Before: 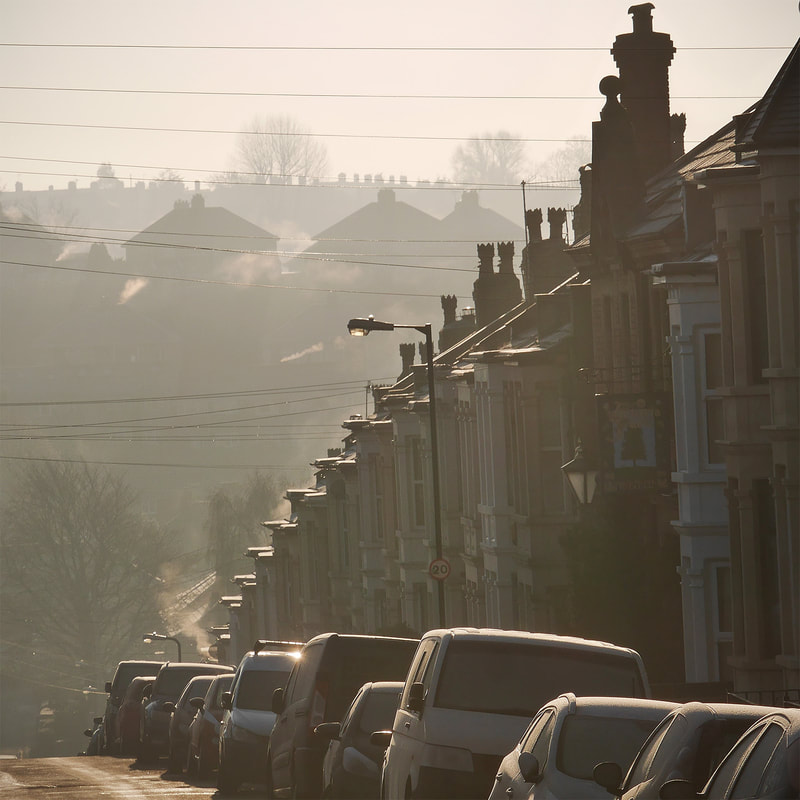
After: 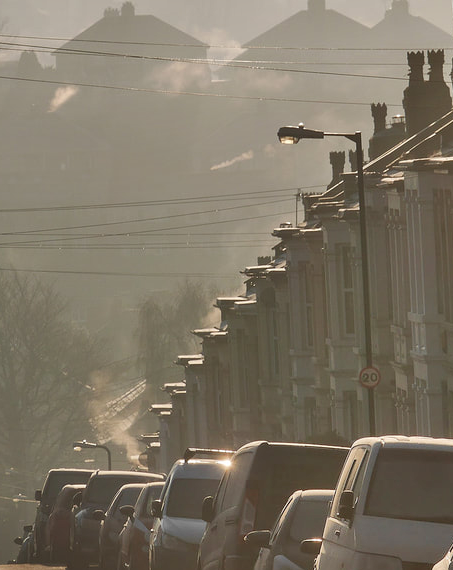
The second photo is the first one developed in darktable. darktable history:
shadows and highlights: shadows 74.11, highlights -60.76, soften with gaussian
crop: left 8.865%, top 24.001%, right 34.471%, bottom 4.661%
